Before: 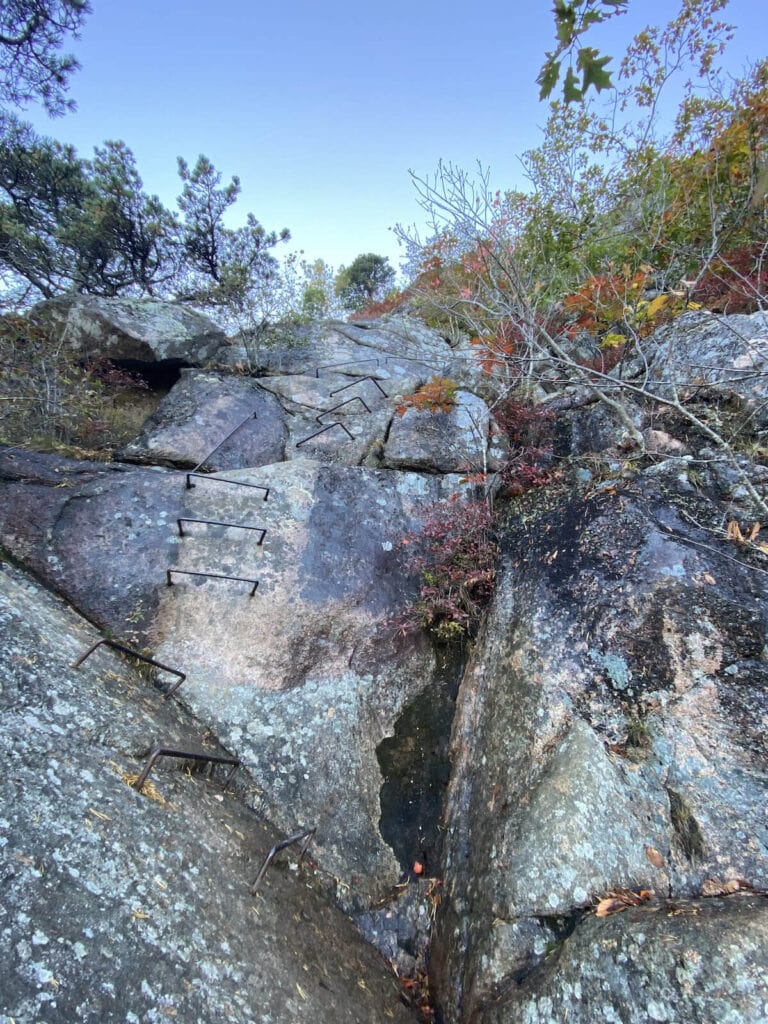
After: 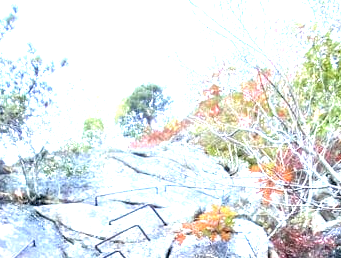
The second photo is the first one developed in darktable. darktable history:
color balance rgb: global offset › luminance -0.859%, perceptual saturation grading › global saturation 0.498%, global vibrance 20%
exposure: exposure 2.035 EV, compensate exposure bias true, compensate highlight preservation false
crop: left 28.848%, top 16.874%, right 26.748%, bottom 57.911%
